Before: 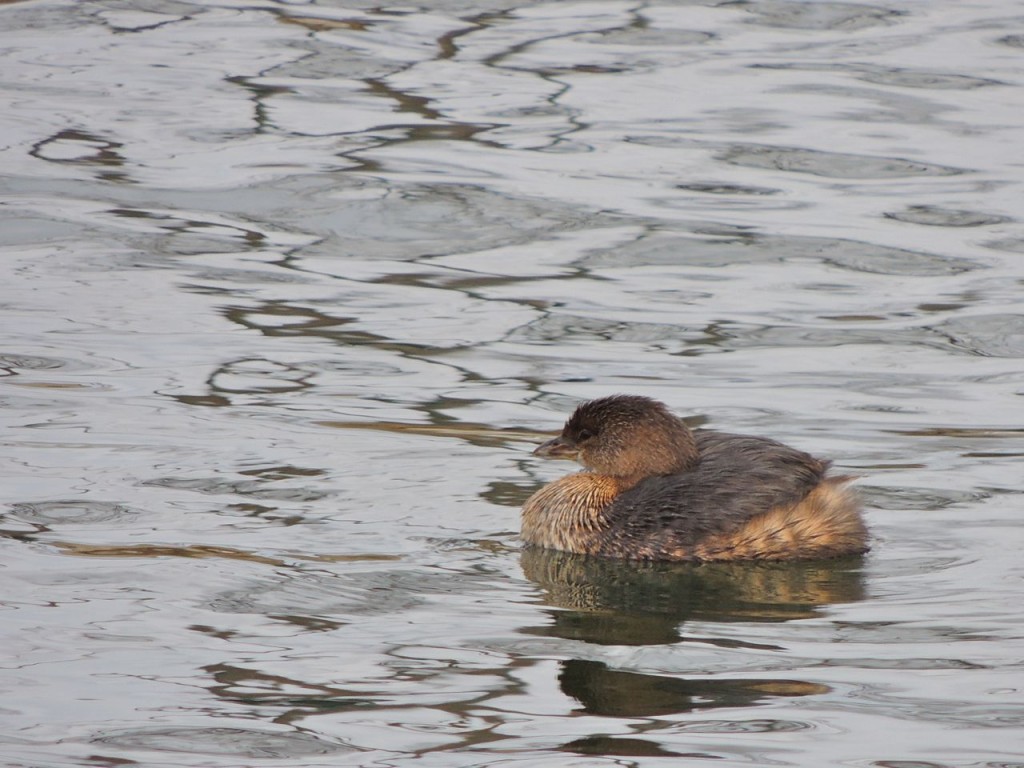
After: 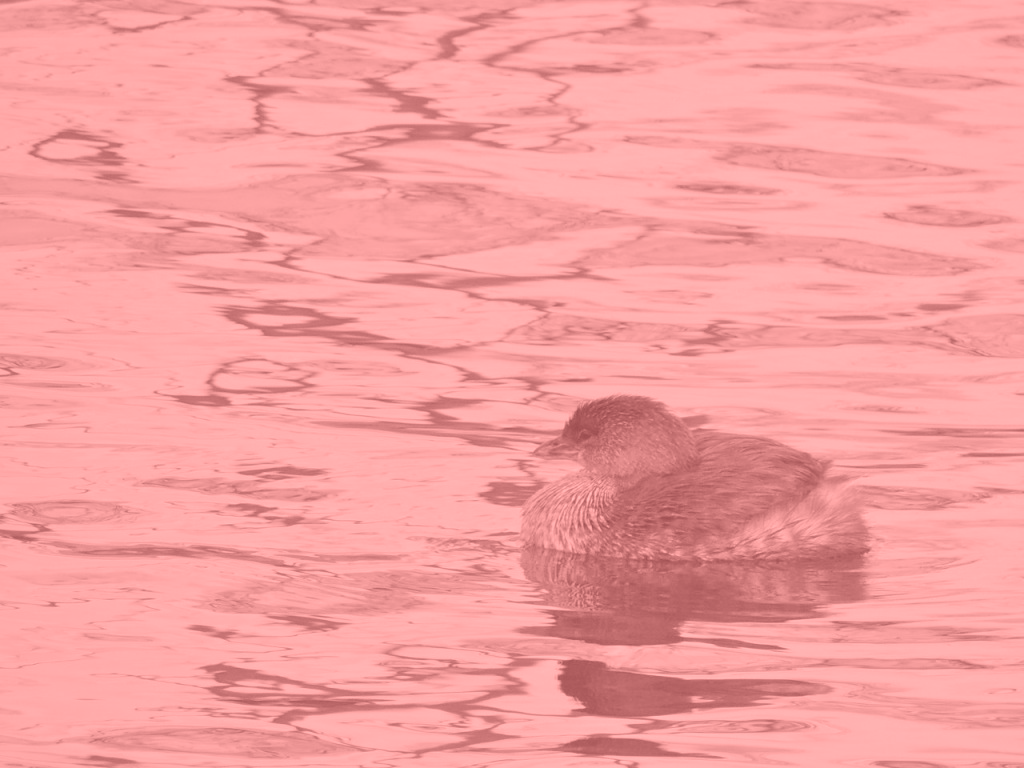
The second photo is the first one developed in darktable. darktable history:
bloom: size 3%, threshold 100%, strength 0%
colorize: saturation 51%, source mix 50.67%, lightness 50.67%
color balance: mode lift, gamma, gain (sRGB)
local contrast: highlights 100%, shadows 100%, detail 120%, midtone range 0.2
